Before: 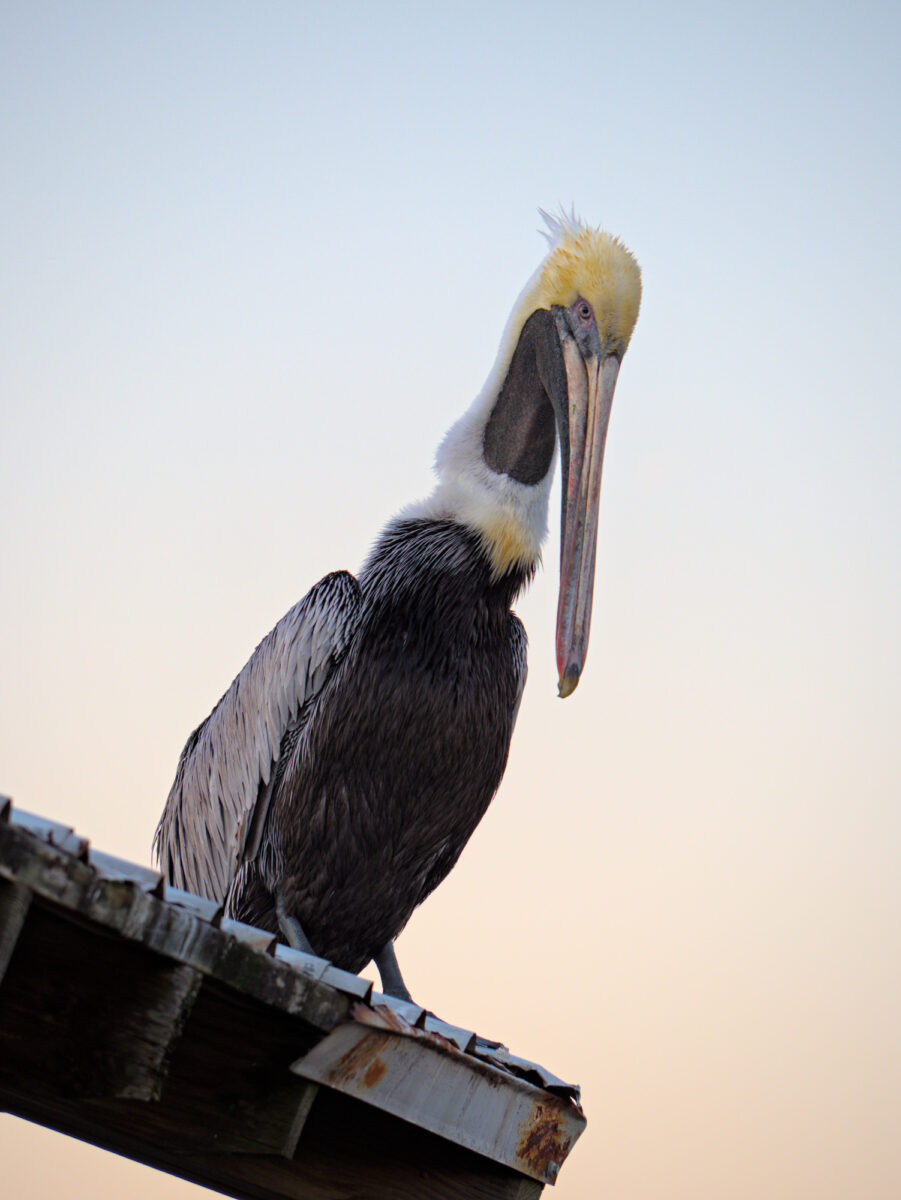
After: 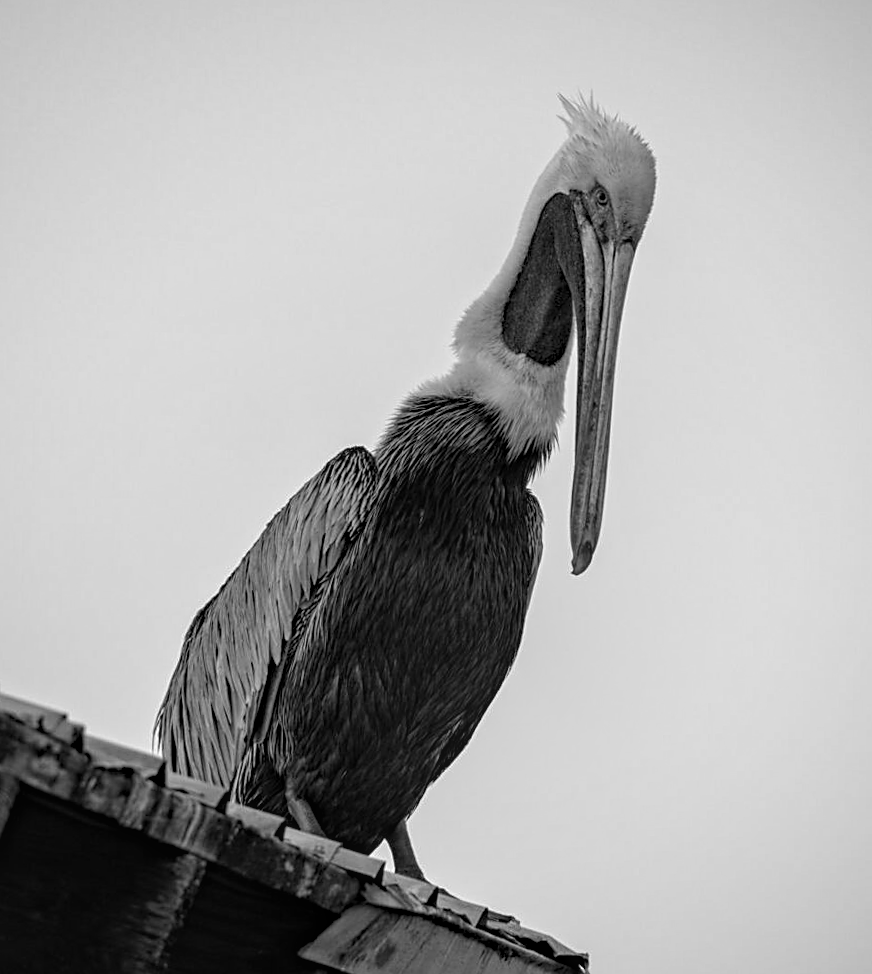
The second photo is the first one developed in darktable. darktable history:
contrast brightness saturation: contrast 0.01, saturation -0.05
sharpen: on, module defaults
local contrast: detail 130%
rotate and perspective: rotation 0.679°, lens shift (horizontal) 0.136, crop left 0.009, crop right 0.991, crop top 0.078, crop bottom 0.95
exposure: exposure -0.177 EV, compensate highlight preservation false
monochrome: a 16.01, b -2.65, highlights 0.52
crop: left 1.507%, top 6.147%, right 1.379%, bottom 6.637%
haze removal: strength 0.29, distance 0.25, compatibility mode true, adaptive false
